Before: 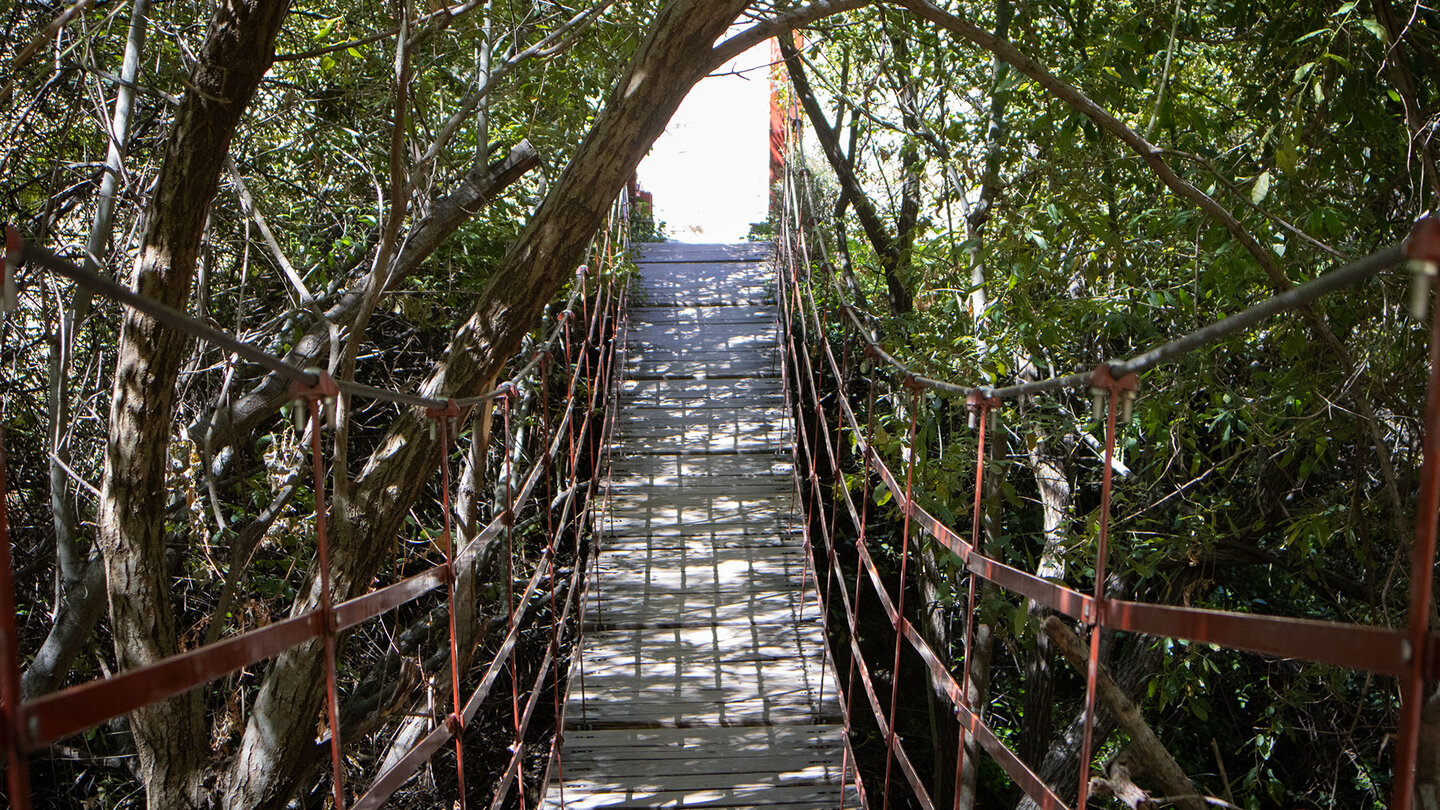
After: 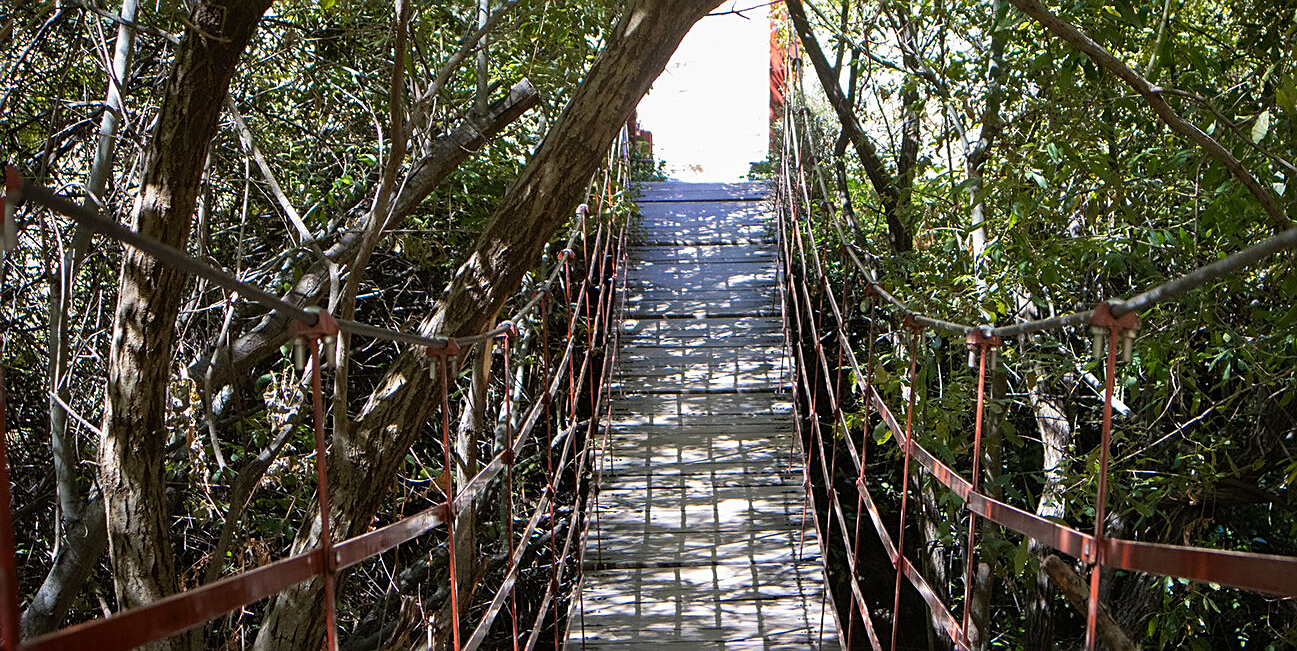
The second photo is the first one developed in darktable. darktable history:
sharpen: on, module defaults
color zones: curves: ch1 [(0.25, 0.5) (0.747, 0.71)]
crop: top 7.537%, right 9.896%, bottom 12.064%
